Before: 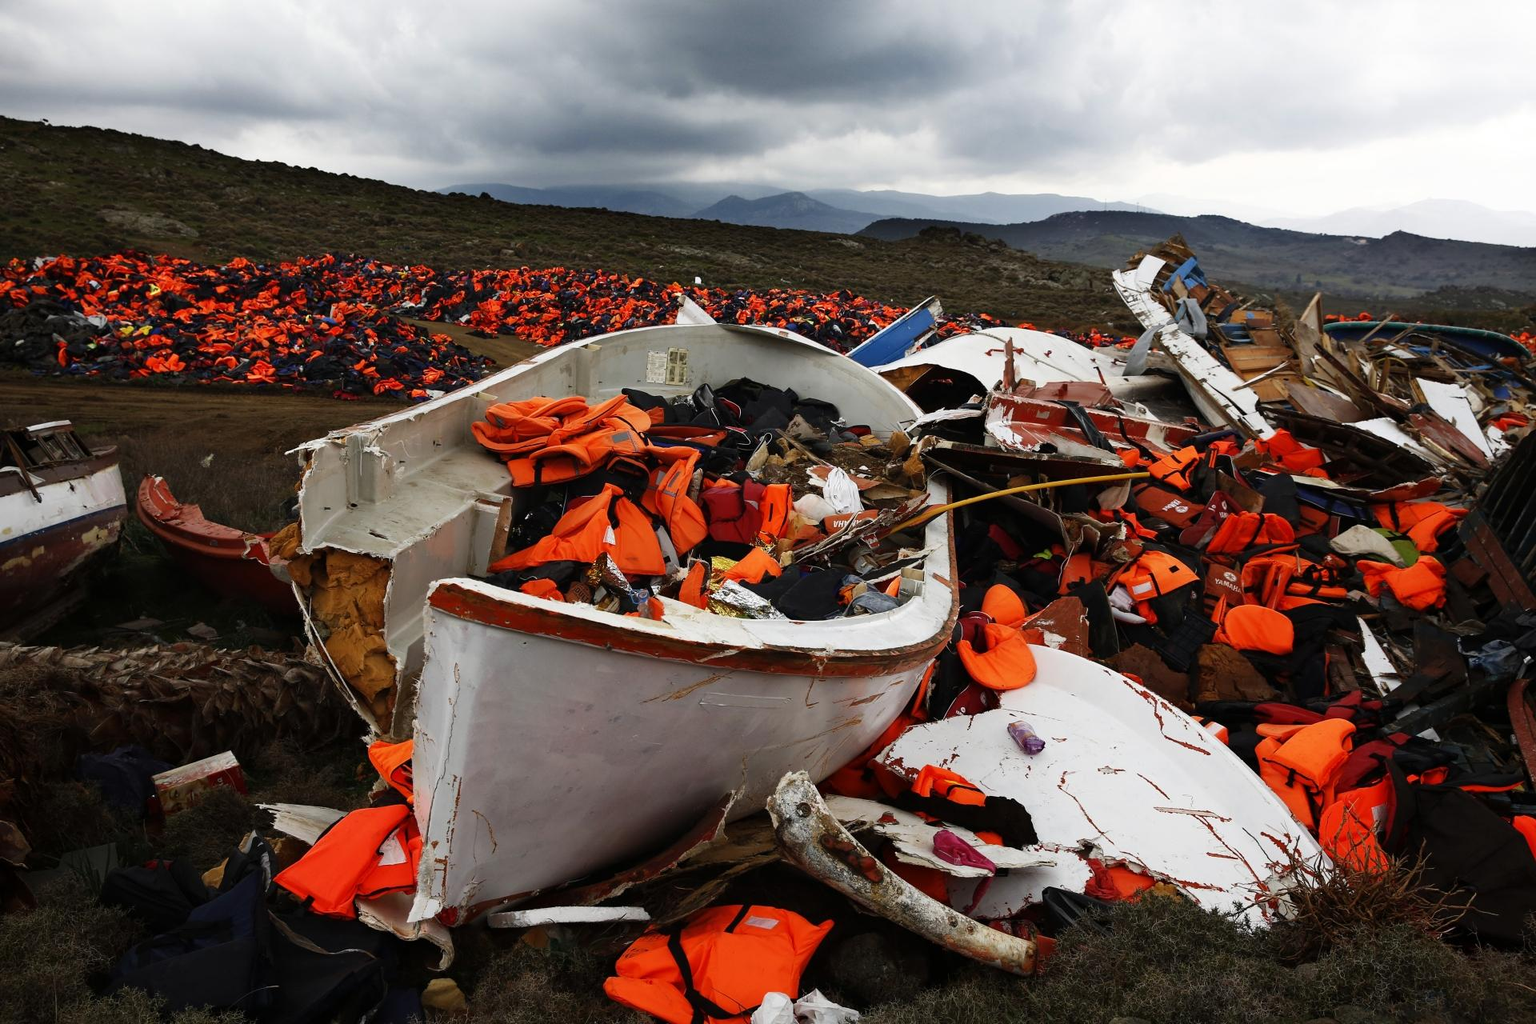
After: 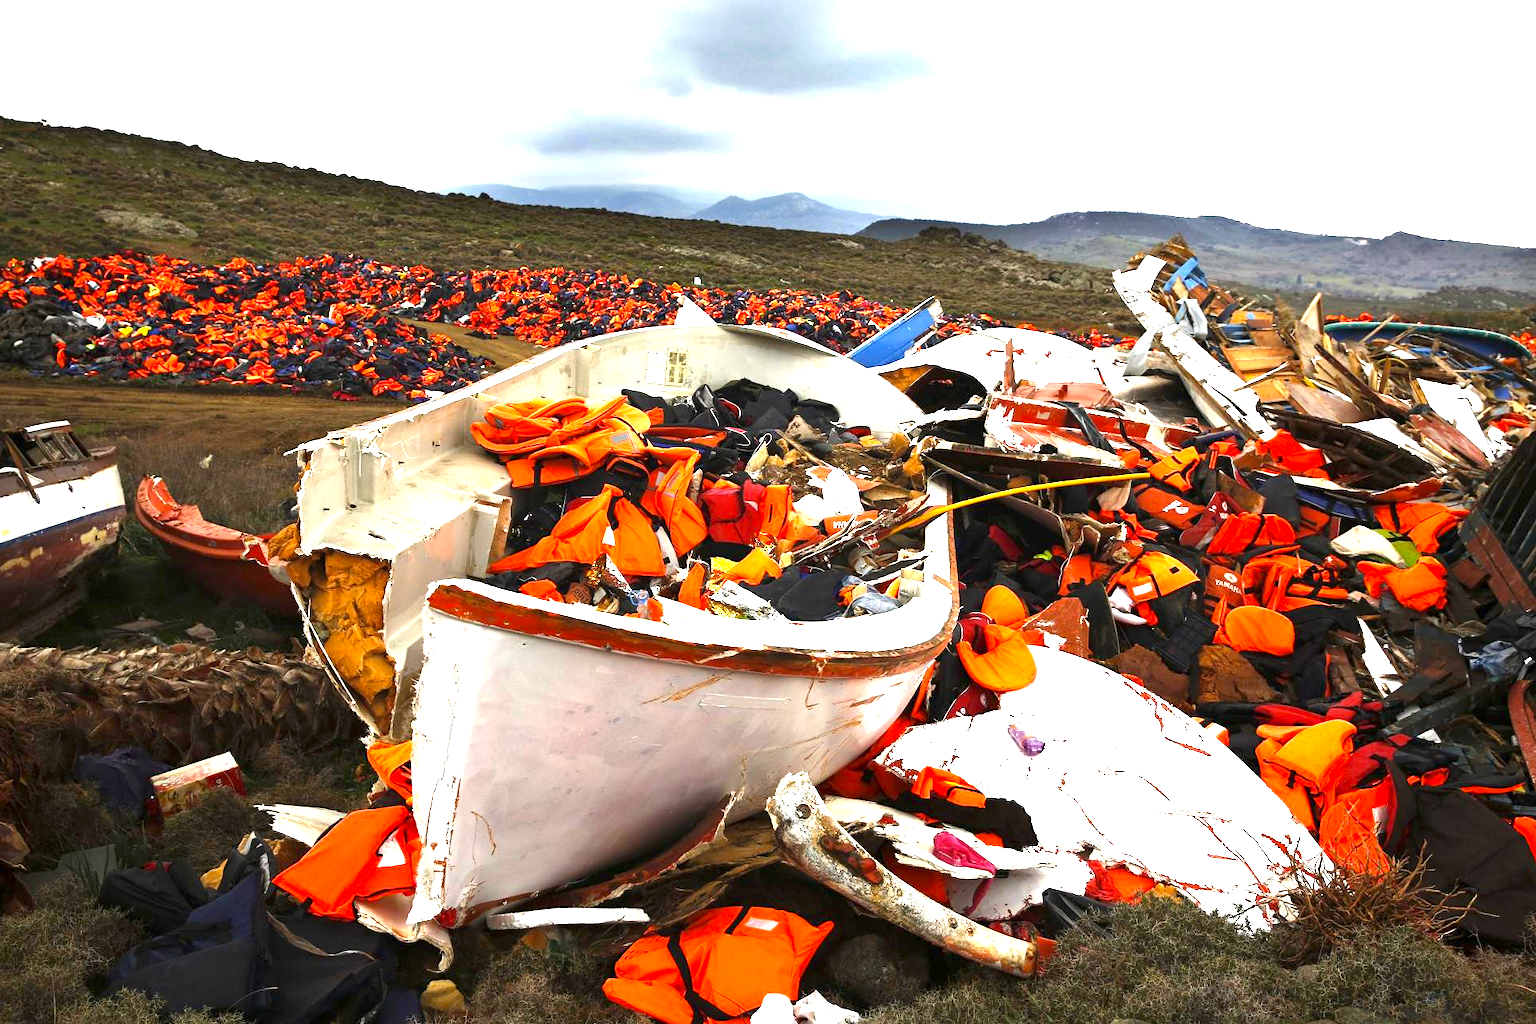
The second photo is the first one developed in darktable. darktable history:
crop and rotate: left 0.126%
color calibration: output colorfulness [0, 0.315, 0, 0], x 0.341, y 0.355, temperature 5166 K
tone equalizer: on, module defaults
exposure: exposure 2 EV, compensate highlight preservation false
